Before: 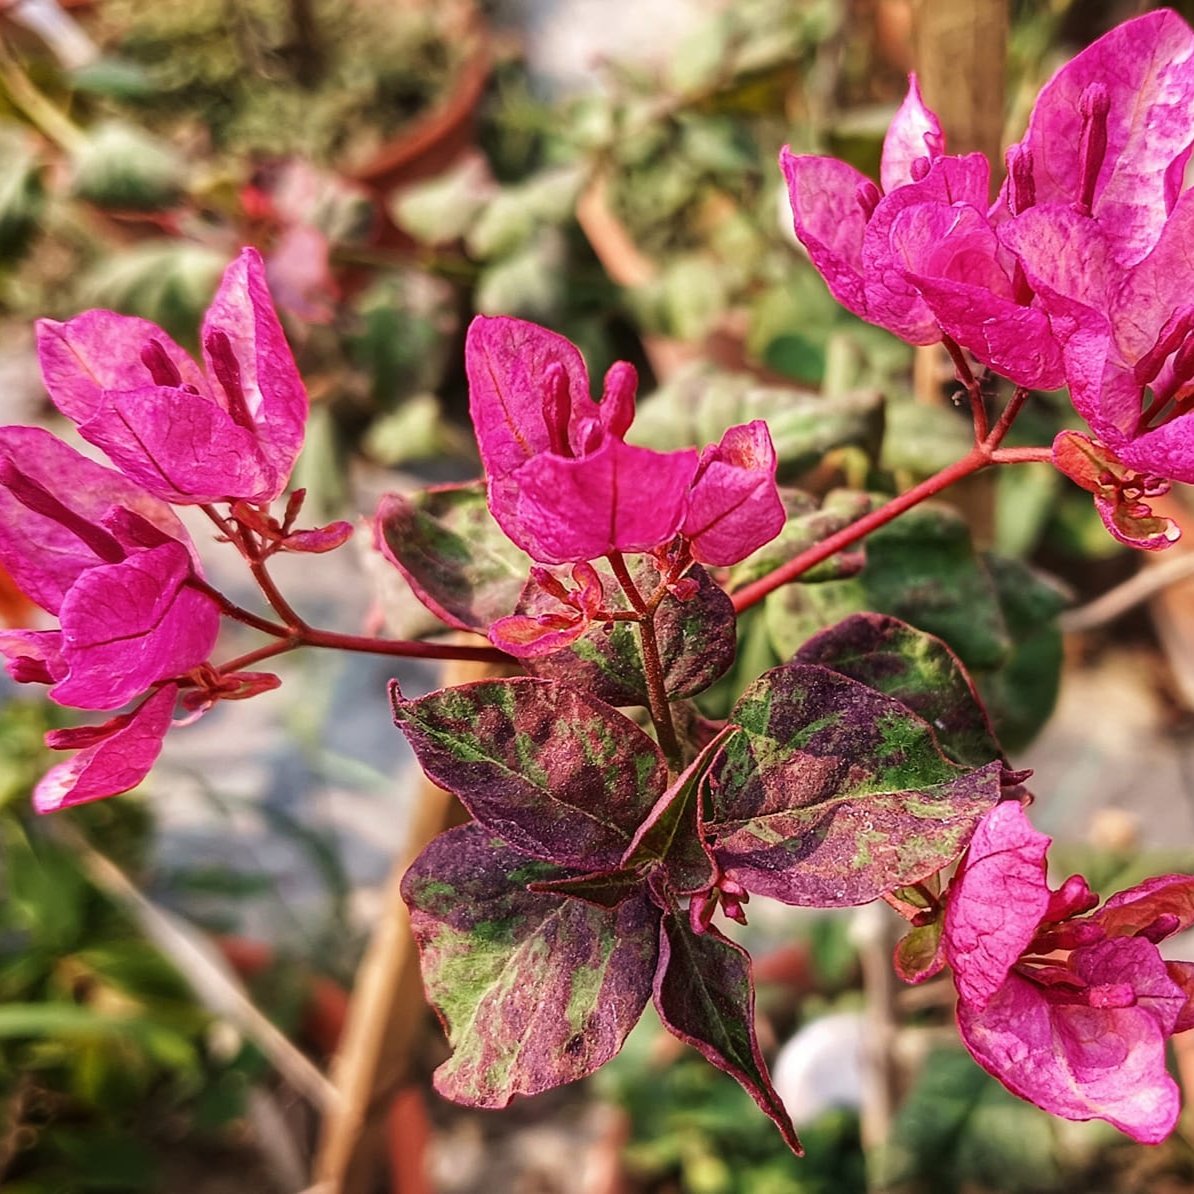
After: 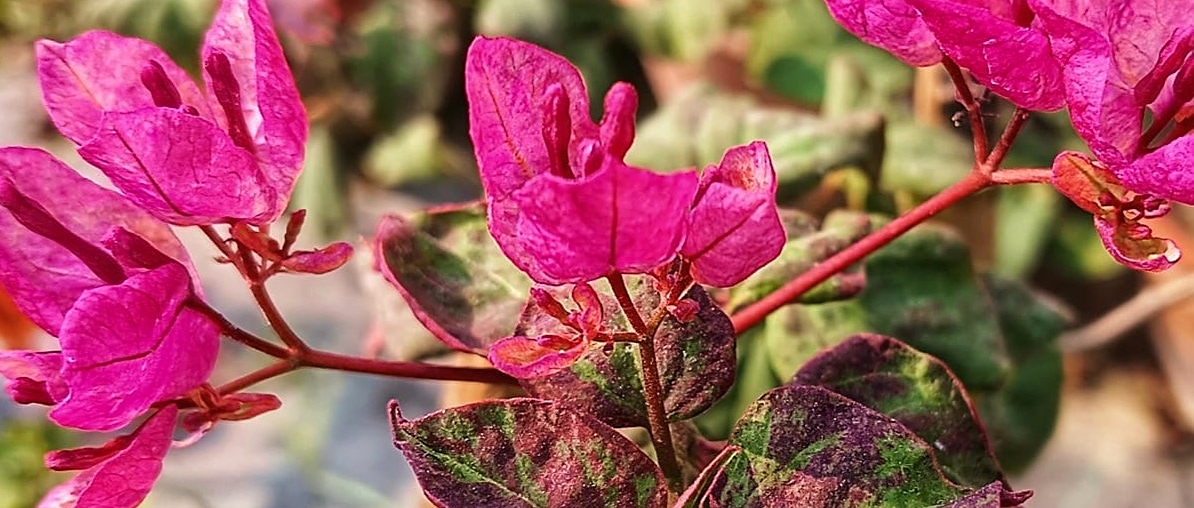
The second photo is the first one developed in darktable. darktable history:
crop and rotate: top 23.444%, bottom 33.933%
color balance rgb: perceptual saturation grading › global saturation 0.003%, global vibrance 20%
sharpen: radius 1.848, amount 0.39, threshold 1.295
exposure: compensate exposure bias true, compensate highlight preservation false
